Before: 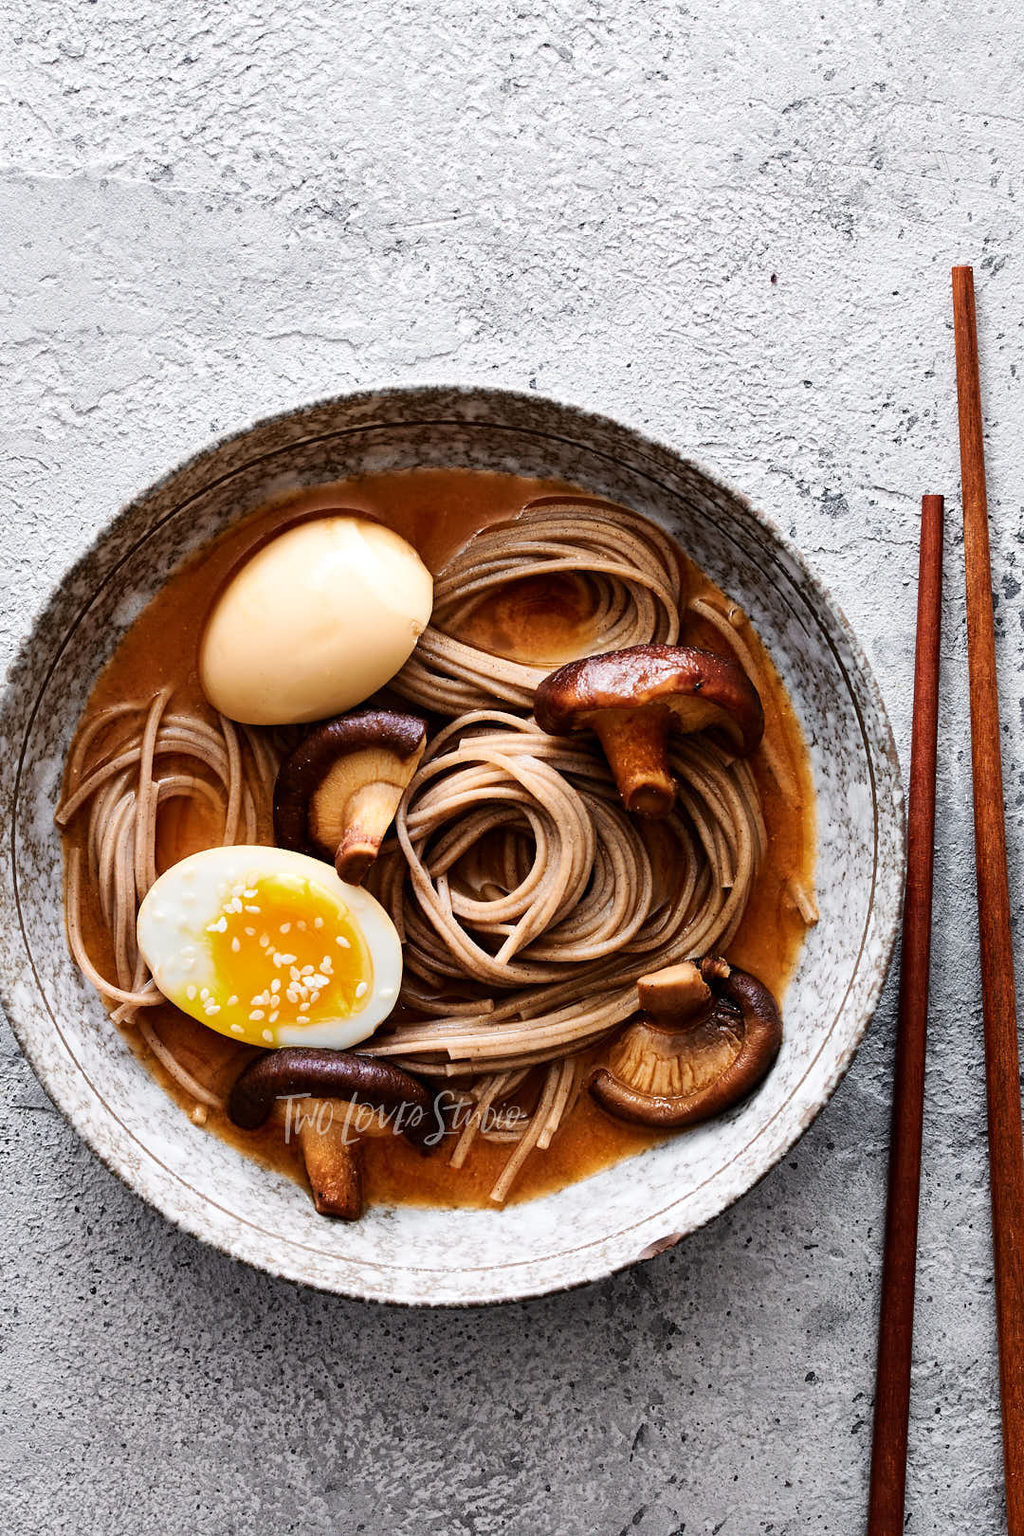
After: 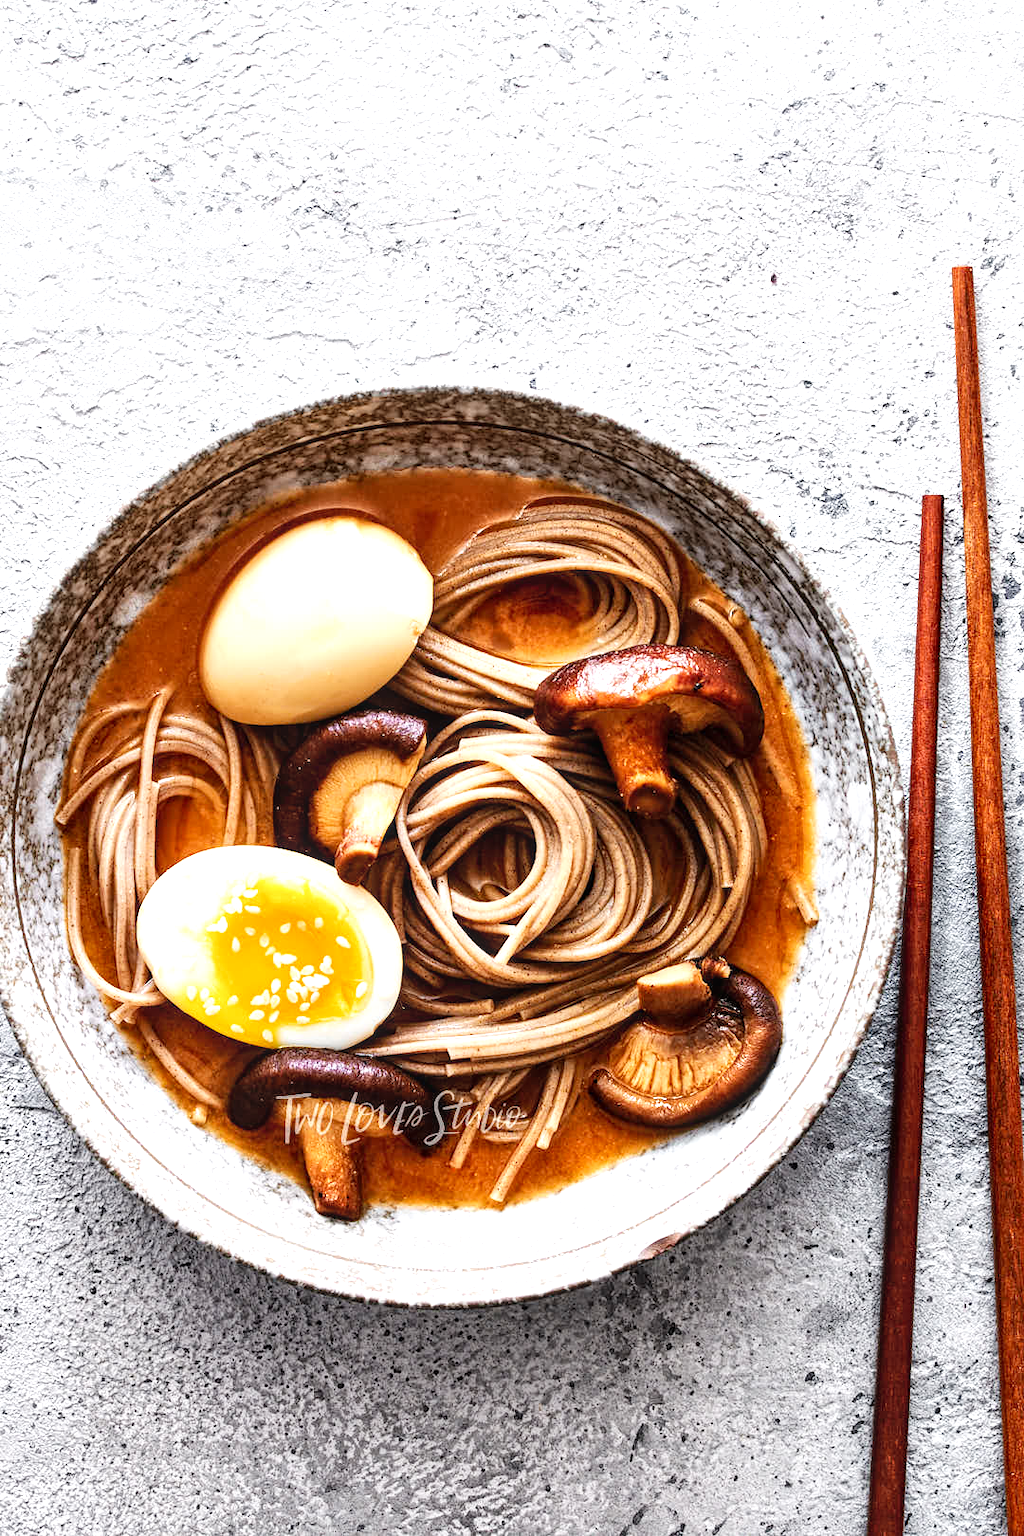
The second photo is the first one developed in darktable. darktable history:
local contrast: on, module defaults
exposure: black level correction 0, exposure 0.7 EV, compensate exposure bias true, compensate highlight preservation false
tone curve: curves: ch0 [(0, 0) (0.004, 0.002) (0.02, 0.013) (0.218, 0.218) (0.664, 0.718) (0.832, 0.873) (1, 1)], preserve colors none
